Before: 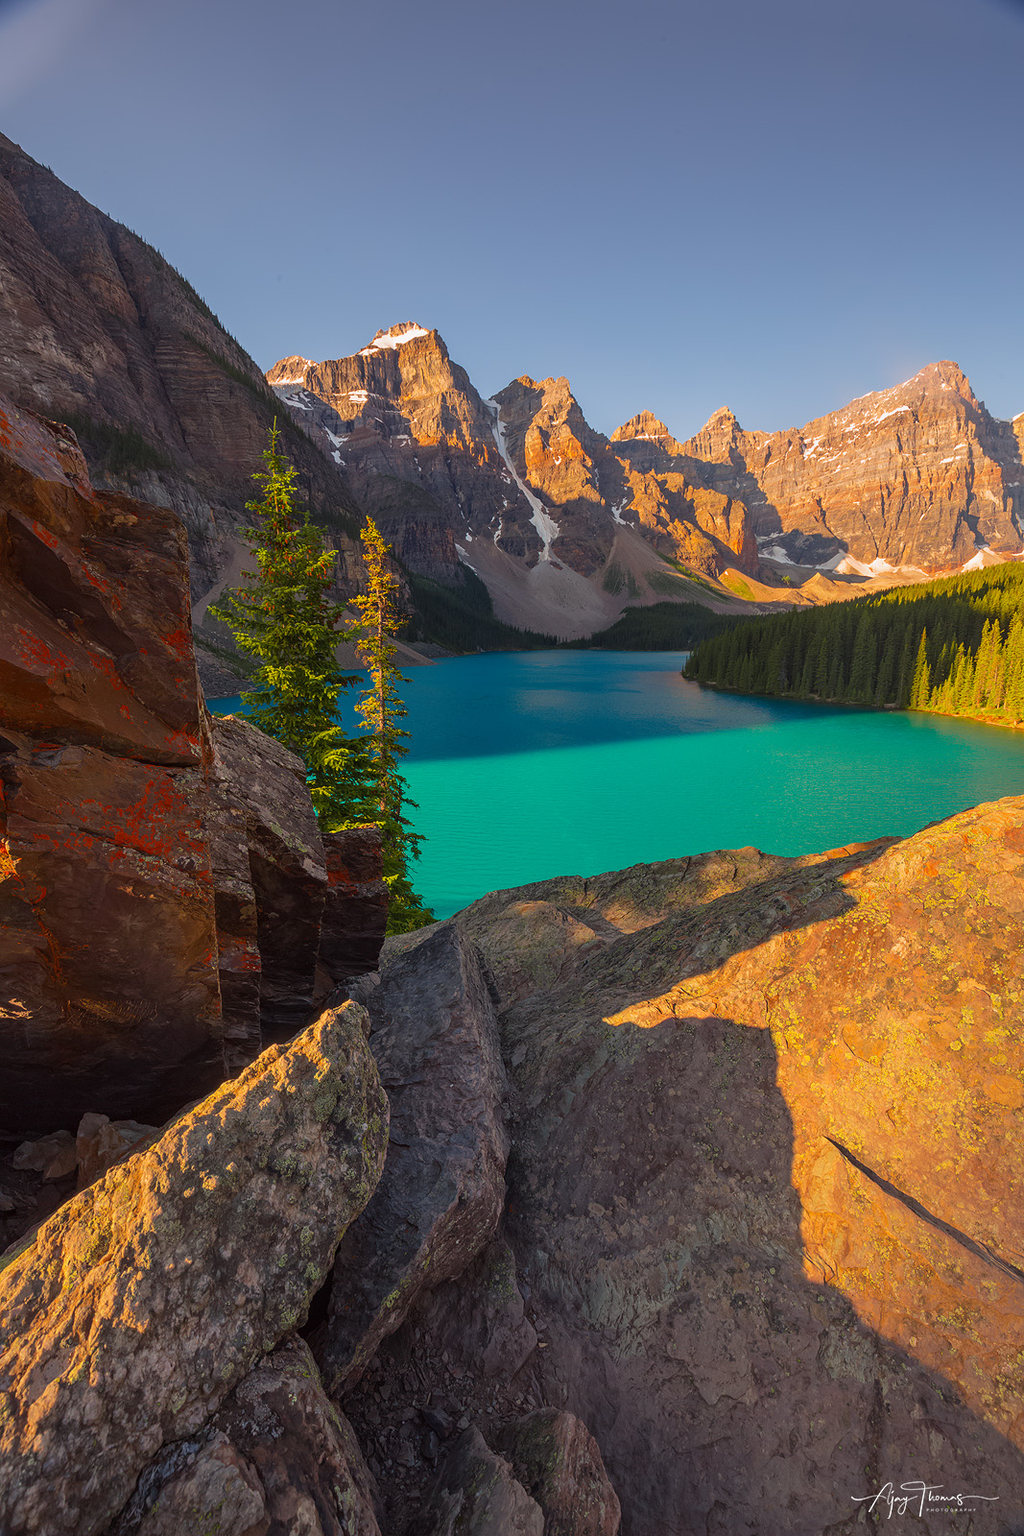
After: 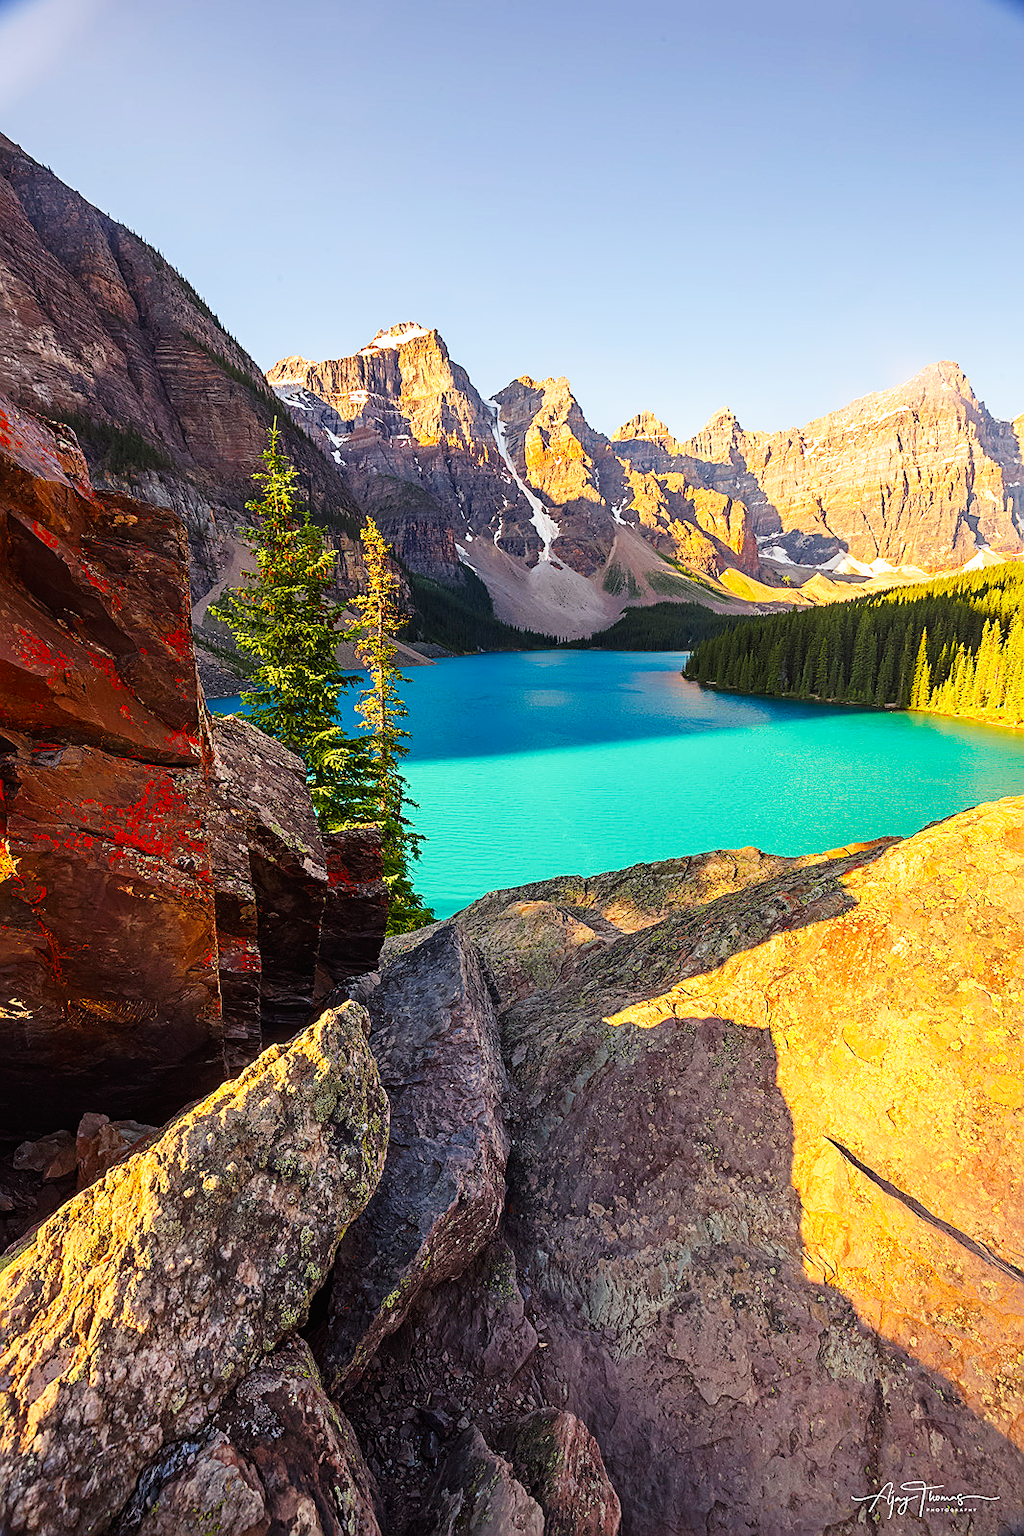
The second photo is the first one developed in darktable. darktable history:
sharpen: on, module defaults
base curve: curves: ch0 [(0, 0) (0.007, 0.004) (0.027, 0.03) (0.046, 0.07) (0.207, 0.54) (0.442, 0.872) (0.673, 0.972) (1, 1)], preserve colors none
